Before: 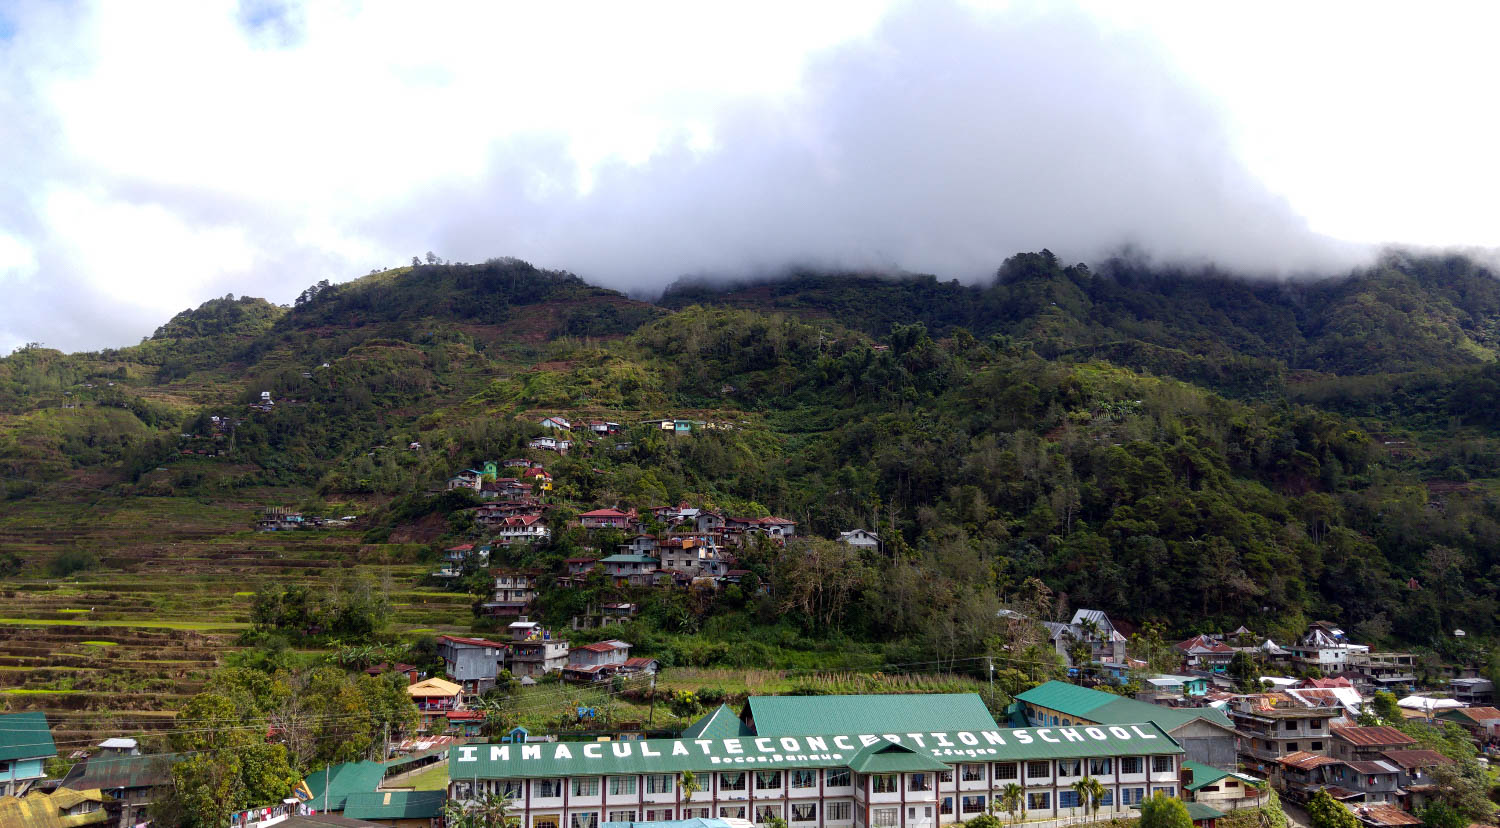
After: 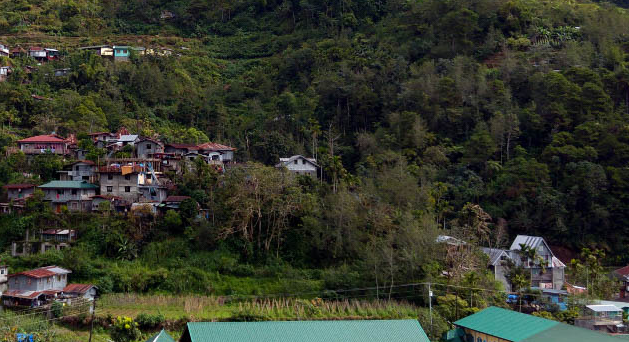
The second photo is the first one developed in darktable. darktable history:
crop: left 37.463%, top 45.216%, right 20.6%, bottom 13.392%
